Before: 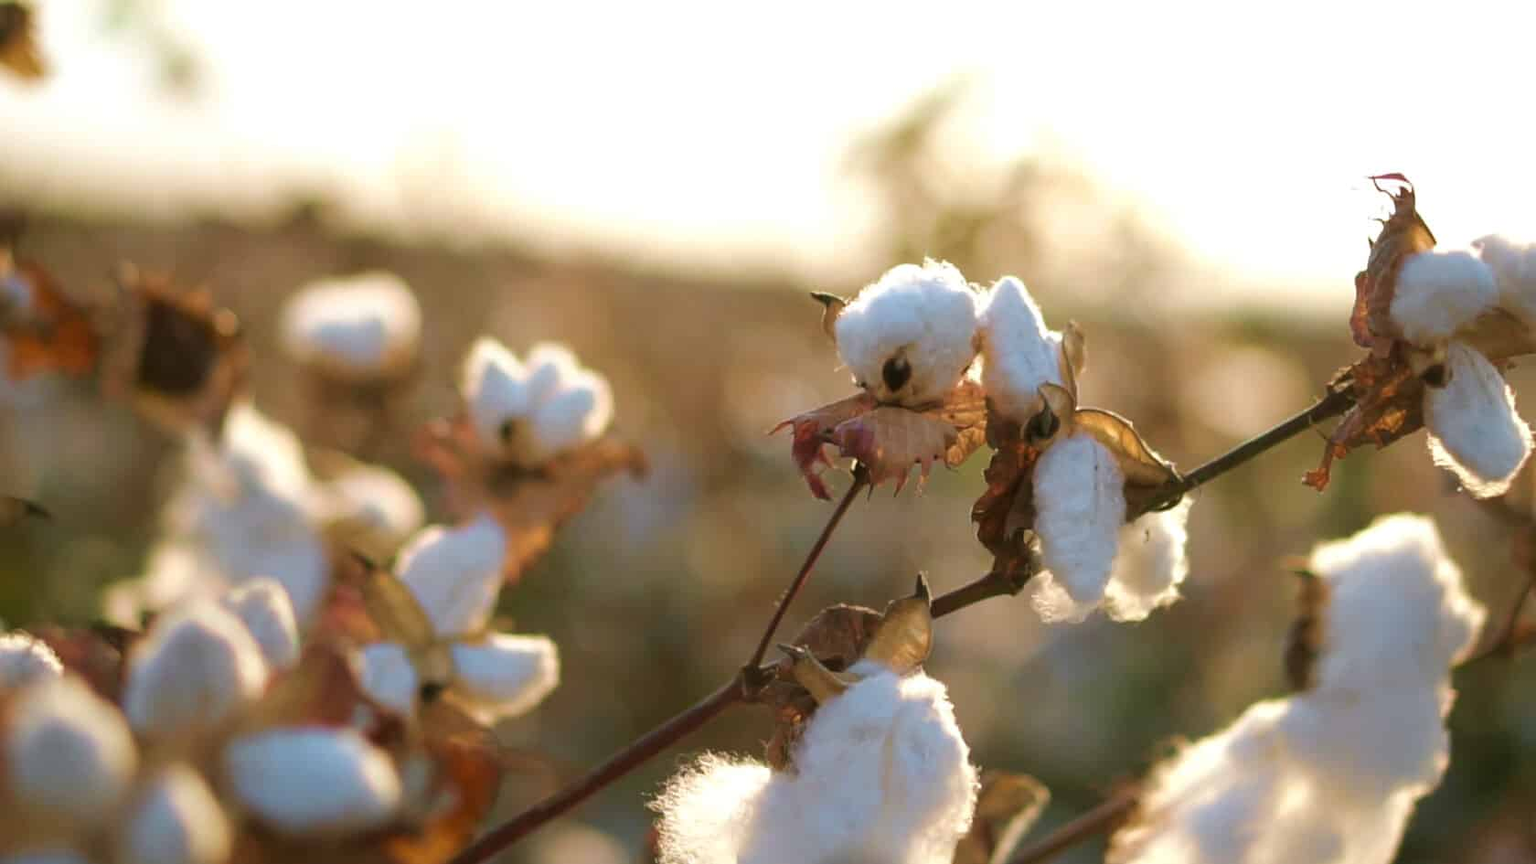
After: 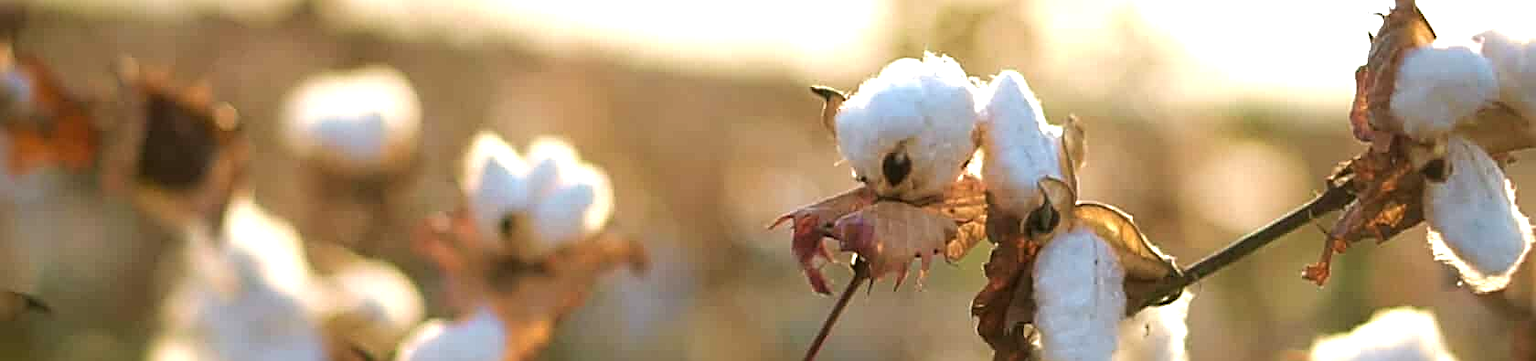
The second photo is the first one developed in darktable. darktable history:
crop and rotate: top 23.84%, bottom 34.294%
exposure: black level correction 0, exposure 0.5 EV, compensate exposure bias true, compensate highlight preservation false
sharpen: radius 2.676, amount 0.669
